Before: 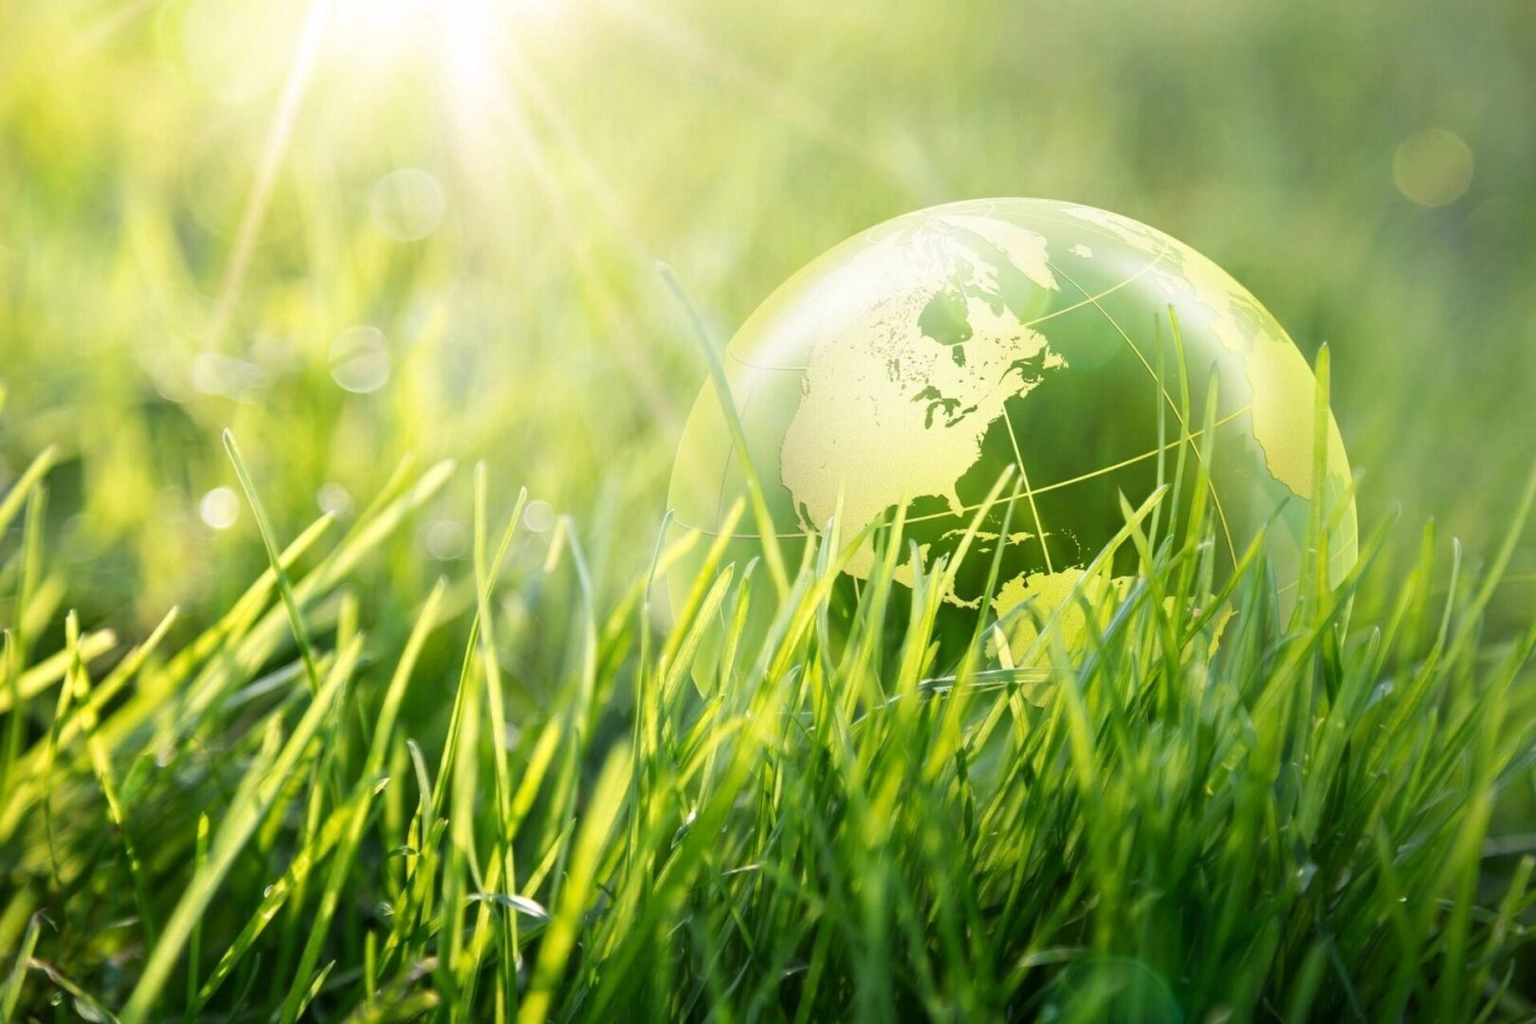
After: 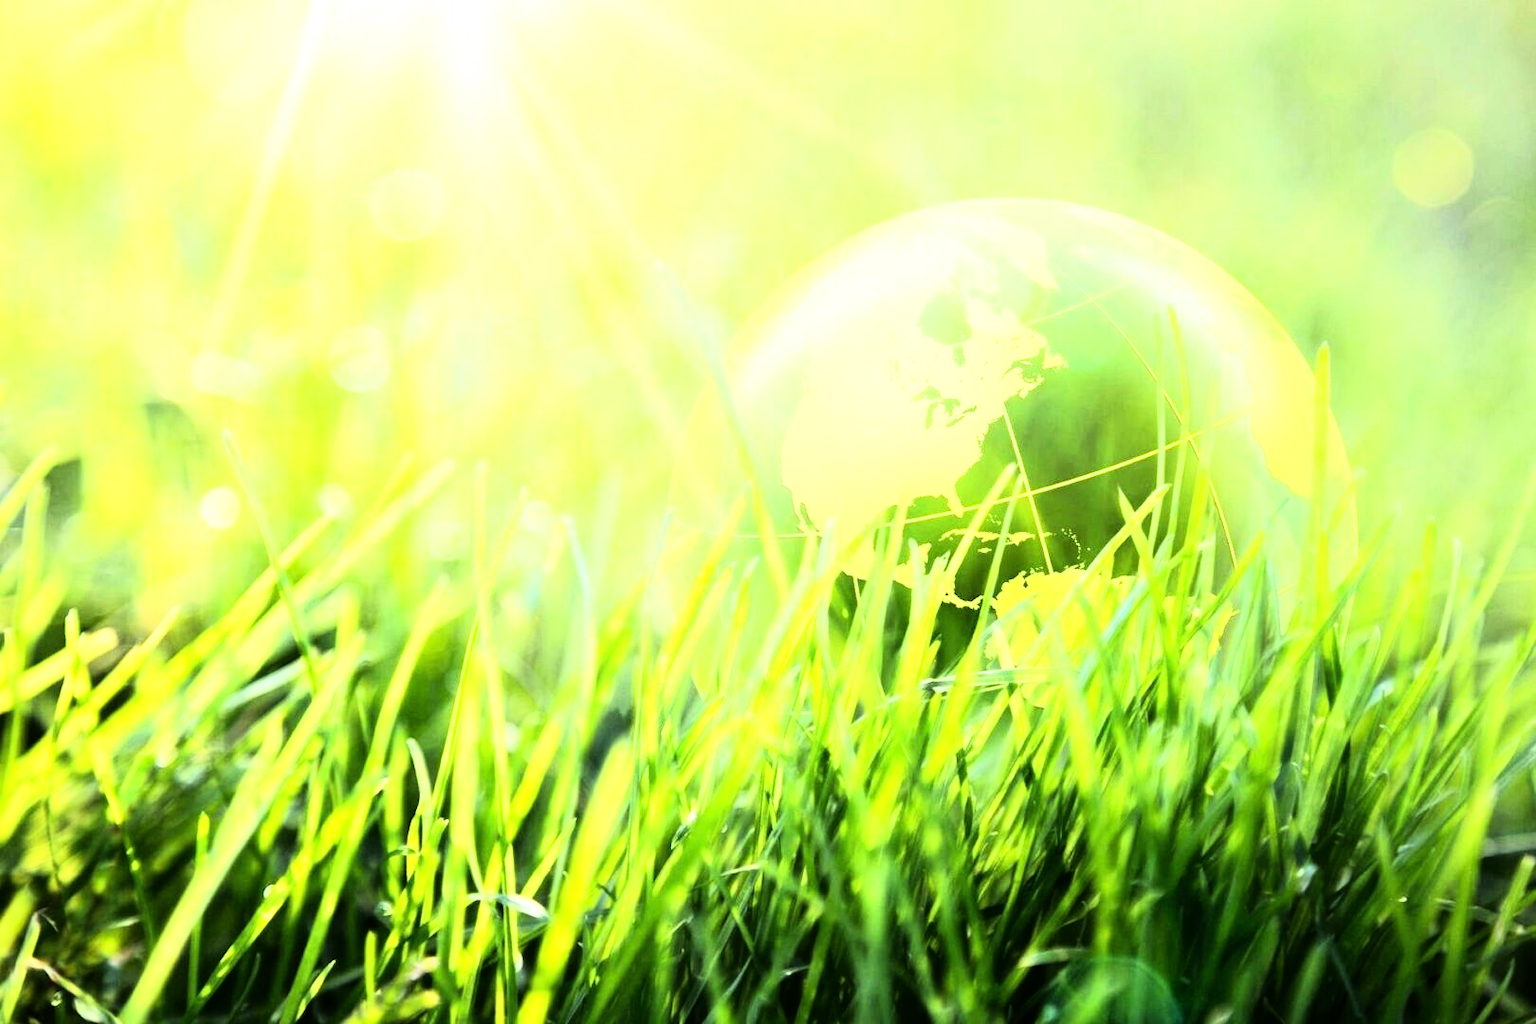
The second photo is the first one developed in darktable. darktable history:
base curve: curves: ch0 [(0, 0) (0.666, 0.806) (1, 1)]
rgb curve: curves: ch0 [(0, 0) (0.21, 0.15) (0.24, 0.21) (0.5, 0.75) (0.75, 0.96) (0.89, 0.99) (1, 1)]; ch1 [(0, 0.02) (0.21, 0.13) (0.25, 0.2) (0.5, 0.67) (0.75, 0.9) (0.89, 0.97) (1, 1)]; ch2 [(0, 0.02) (0.21, 0.13) (0.25, 0.2) (0.5, 0.67) (0.75, 0.9) (0.89, 0.97) (1, 1)], compensate middle gray true
